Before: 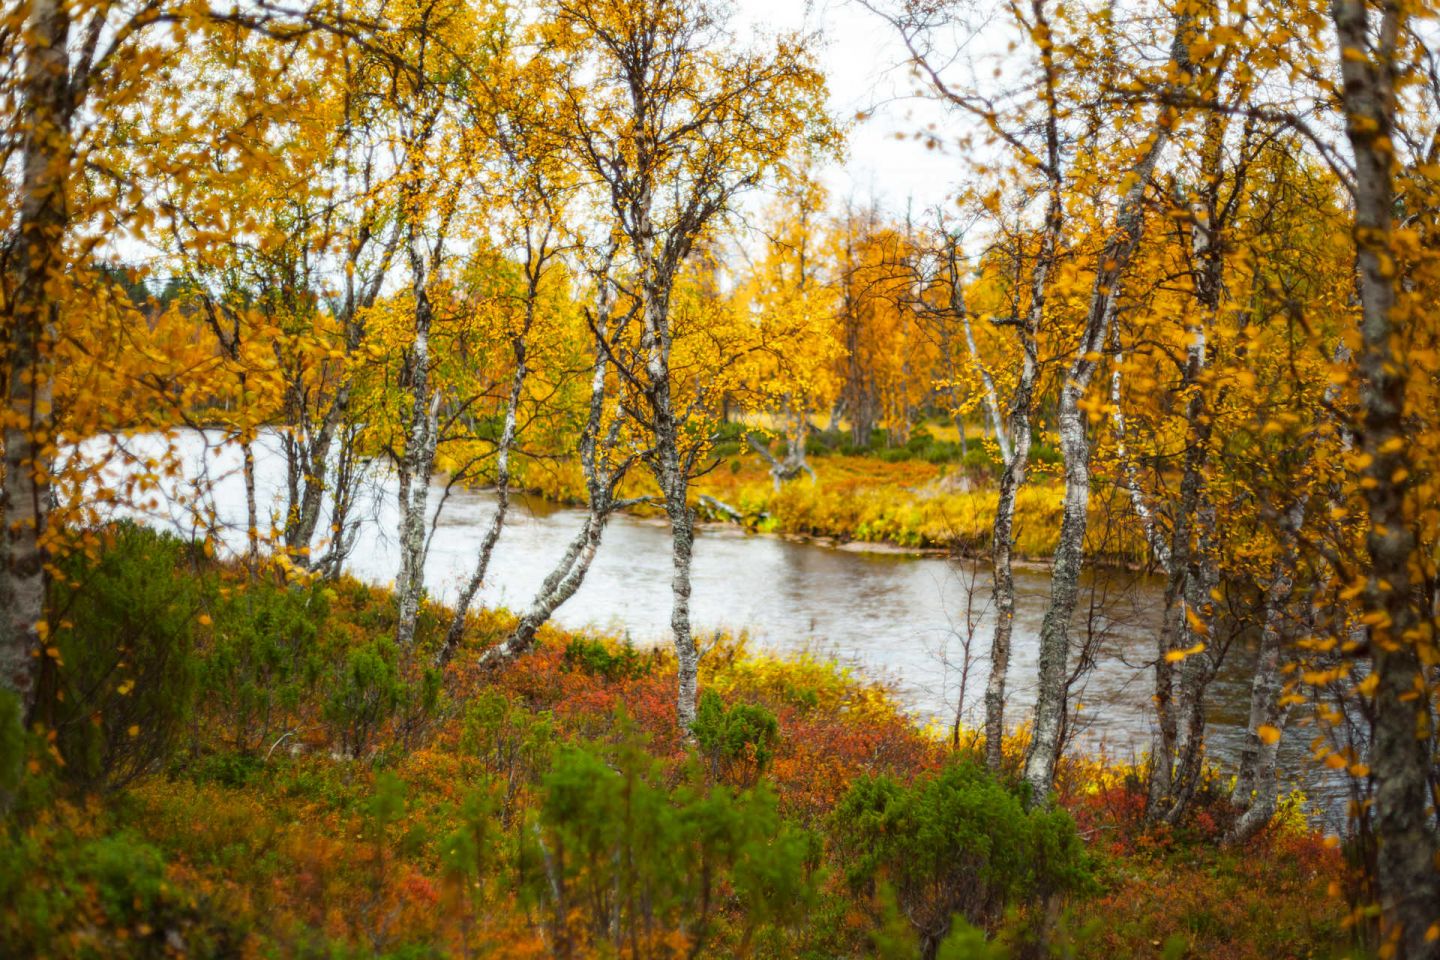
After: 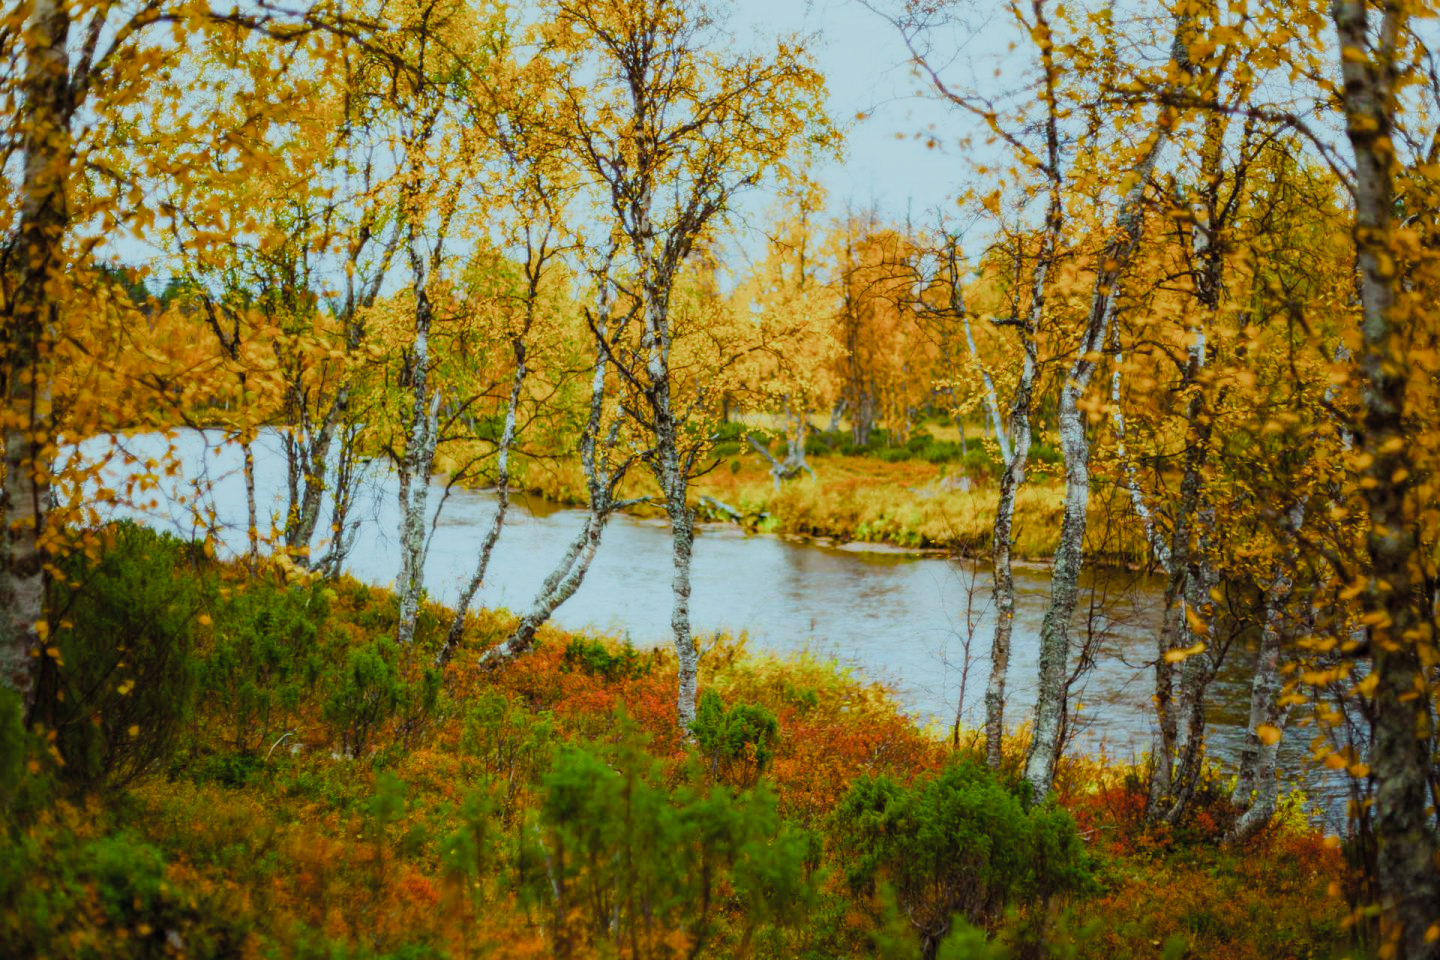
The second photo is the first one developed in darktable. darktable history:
color correction: highlights a* -10.35, highlights b* -9.9
color balance rgb: linear chroma grading › global chroma 15.578%, perceptual saturation grading › global saturation 25.275%, perceptual saturation grading › highlights -28.711%, perceptual saturation grading › shadows 33.117%, perceptual brilliance grading › global brilliance 2.649%, perceptual brilliance grading › highlights -2.494%, perceptual brilliance grading › shadows 2.803%
filmic rgb: black relative exposure -7.65 EV, white relative exposure 4.56 EV, hardness 3.61, contrast 0.998, preserve chrominance RGB euclidean norm, color science v5 (2021), contrast in shadows safe, contrast in highlights safe
